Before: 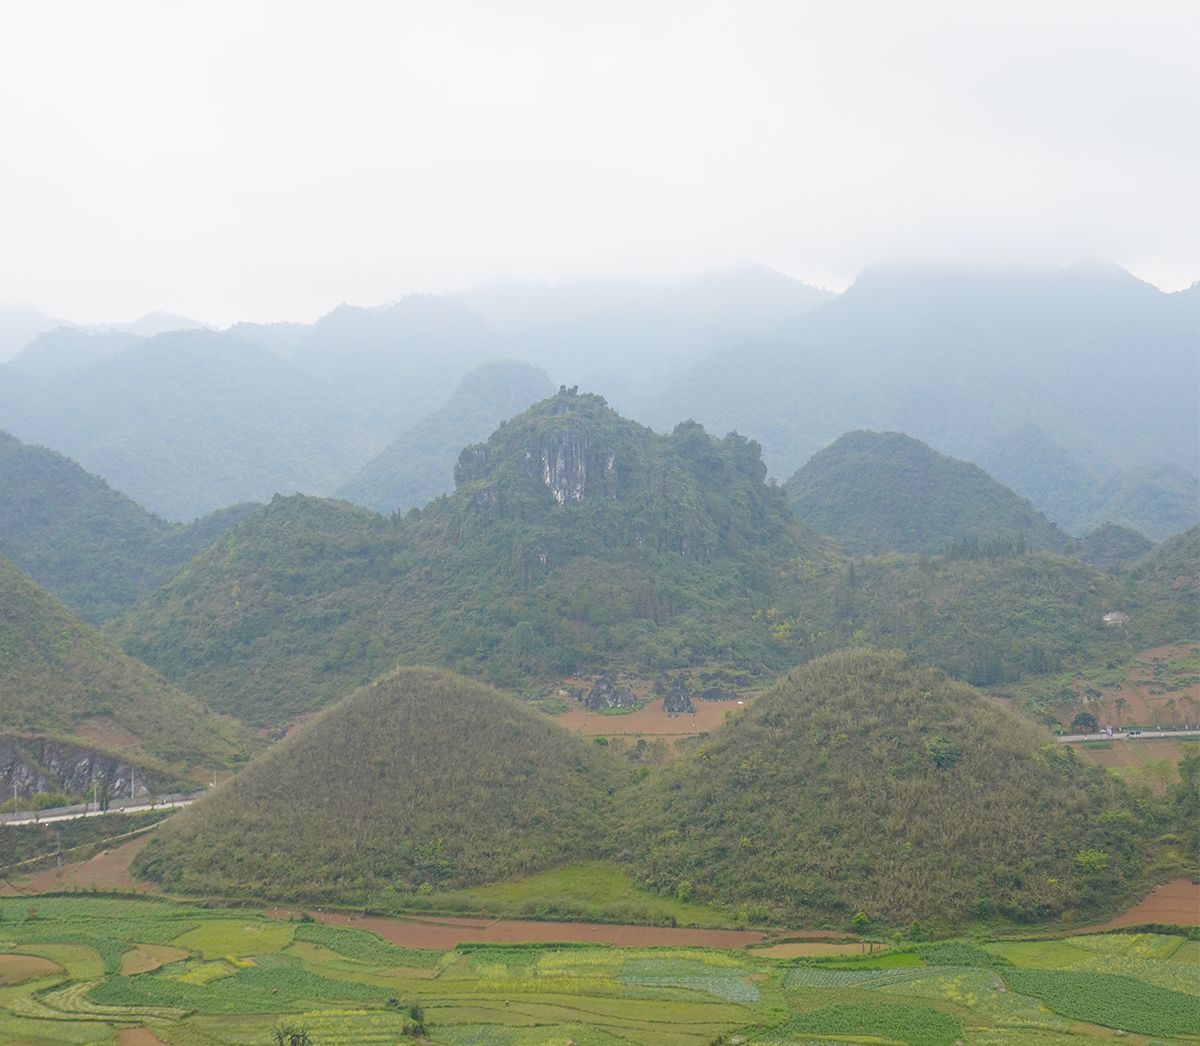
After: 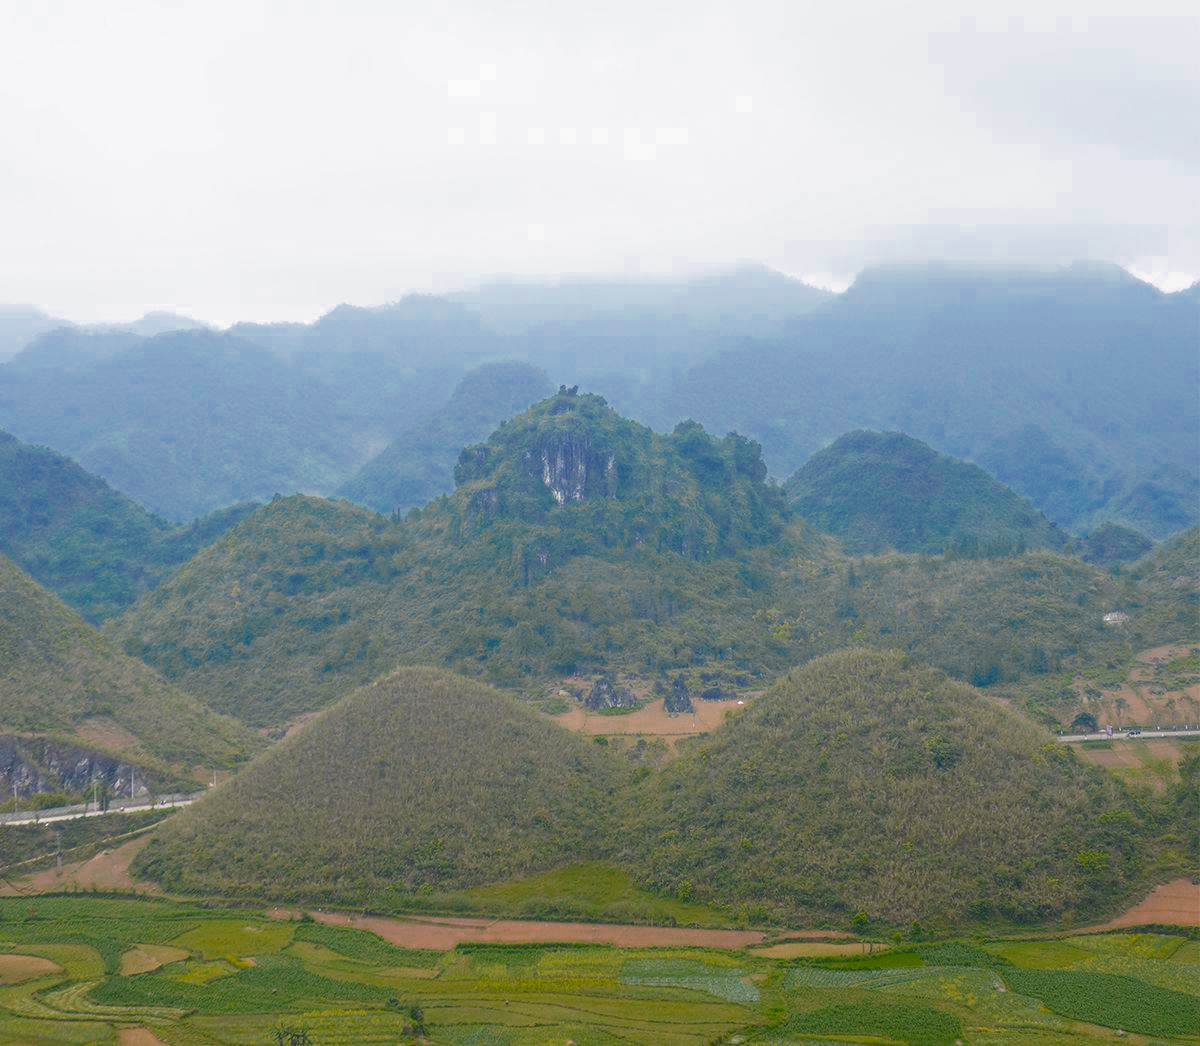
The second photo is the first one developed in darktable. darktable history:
color zones: curves: ch0 [(0, 0.553) (0.123, 0.58) (0.23, 0.419) (0.468, 0.155) (0.605, 0.132) (0.723, 0.063) (0.833, 0.172) (0.921, 0.468)]; ch1 [(0.025, 0.645) (0.229, 0.584) (0.326, 0.551) (0.537, 0.446) (0.599, 0.911) (0.708, 1) (0.805, 0.944)]; ch2 [(0.086, 0.468) (0.254, 0.464) (0.638, 0.564) (0.702, 0.592) (0.768, 0.564)]
local contrast: highlights 100%, shadows 100%, detail 120%, midtone range 0.2
